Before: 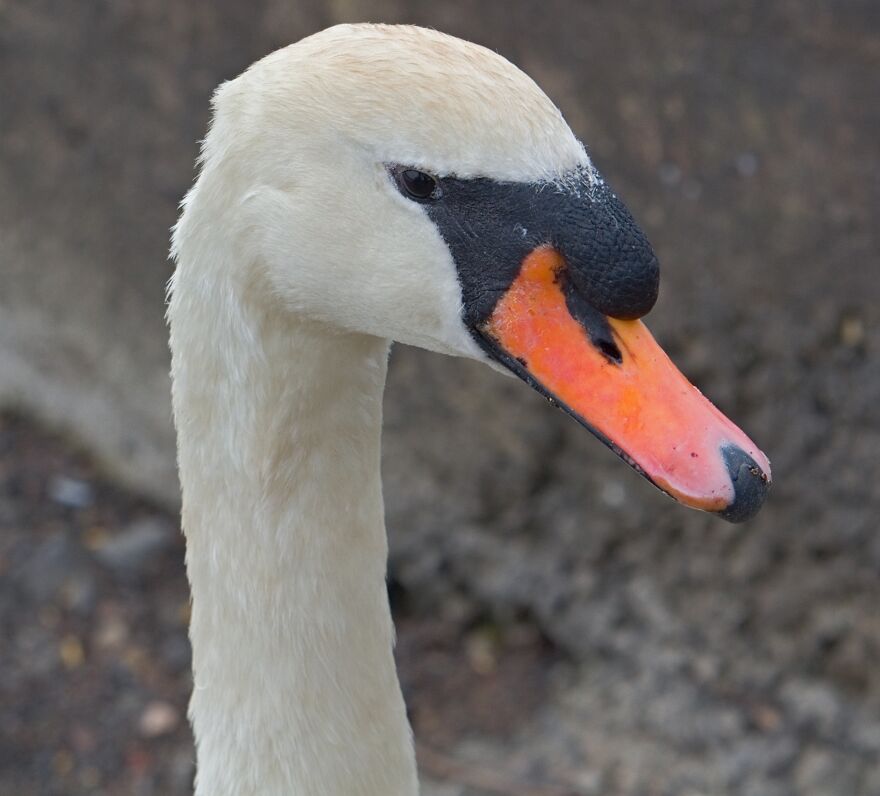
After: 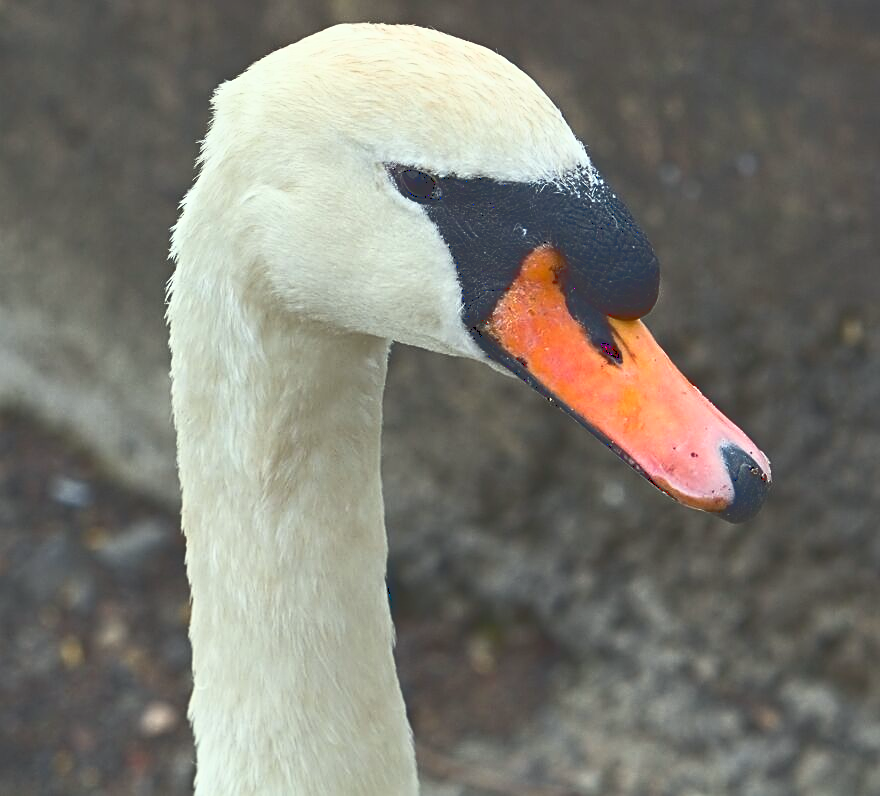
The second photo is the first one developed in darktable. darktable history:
sharpen: on, module defaults
base curve: curves: ch0 [(0, 0.036) (0.007, 0.037) (0.604, 0.887) (1, 1)]
color correction: highlights a* -4.81, highlights b* 5.04, saturation 0.974
